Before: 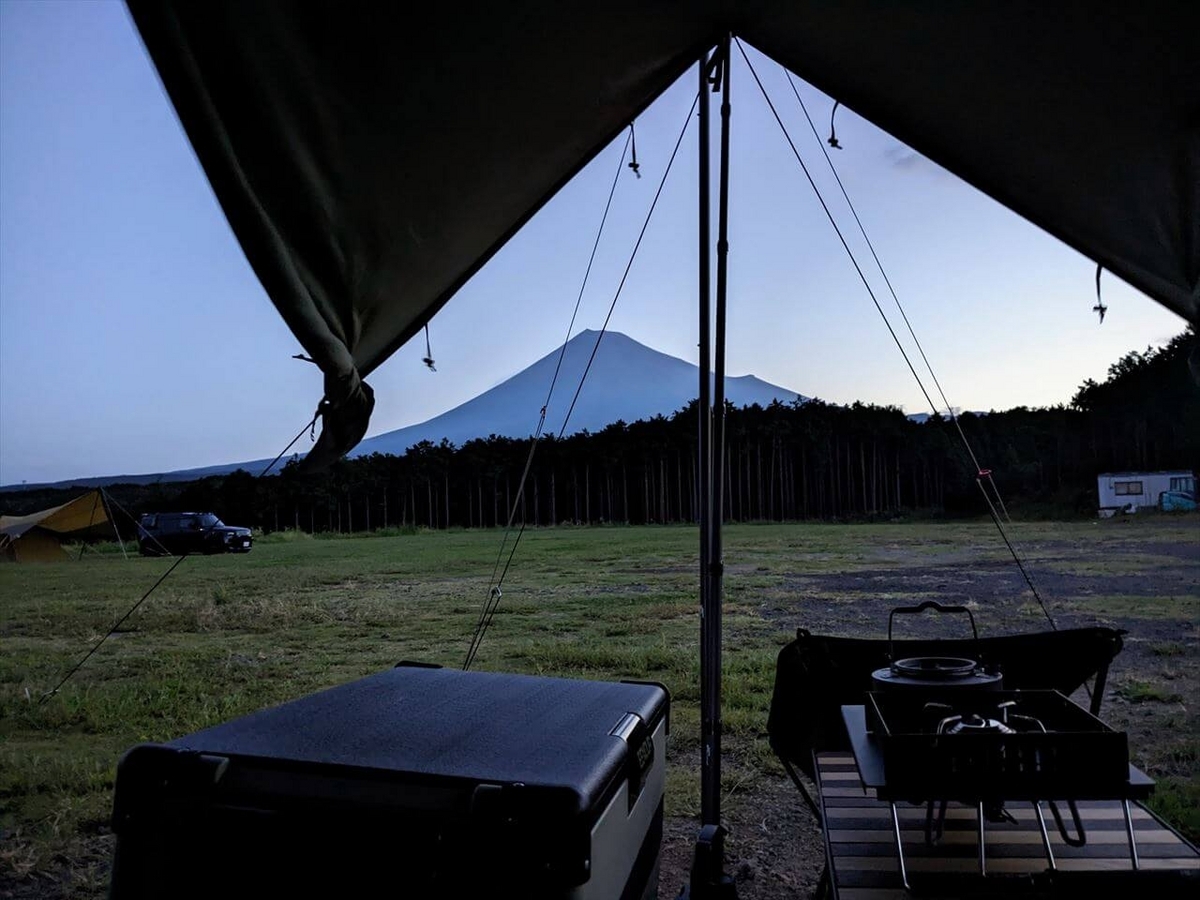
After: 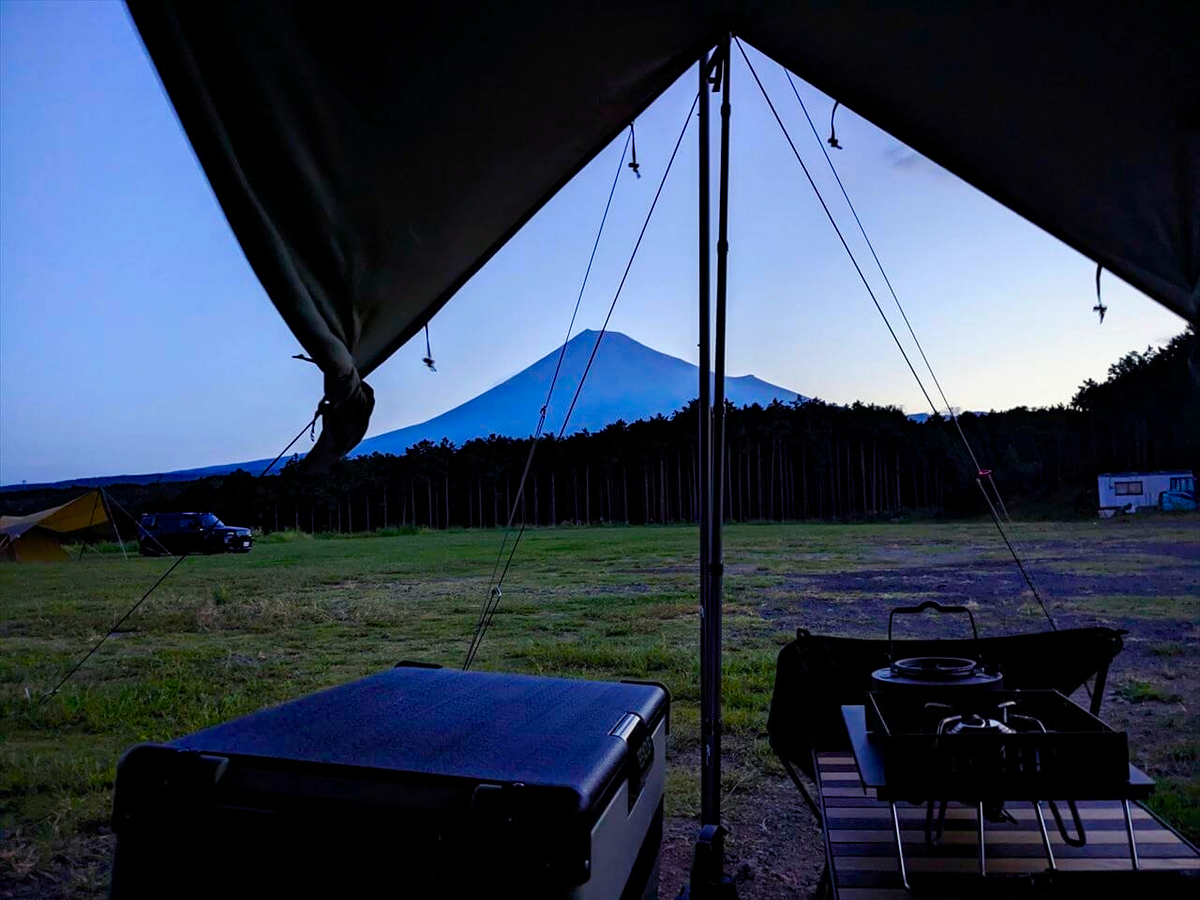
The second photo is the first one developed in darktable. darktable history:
color balance rgb: shadows lift › luminance -21.292%, shadows lift › chroma 6.62%, shadows lift › hue 273.02°, linear chroma grading › global chroma 20.187%, perceptual saturation grading › global saturation 20%, perceptual saturation grading › highlights -14.293%, perceptual saturation grading › shadows 50.086%, global vibrance 10.742%
